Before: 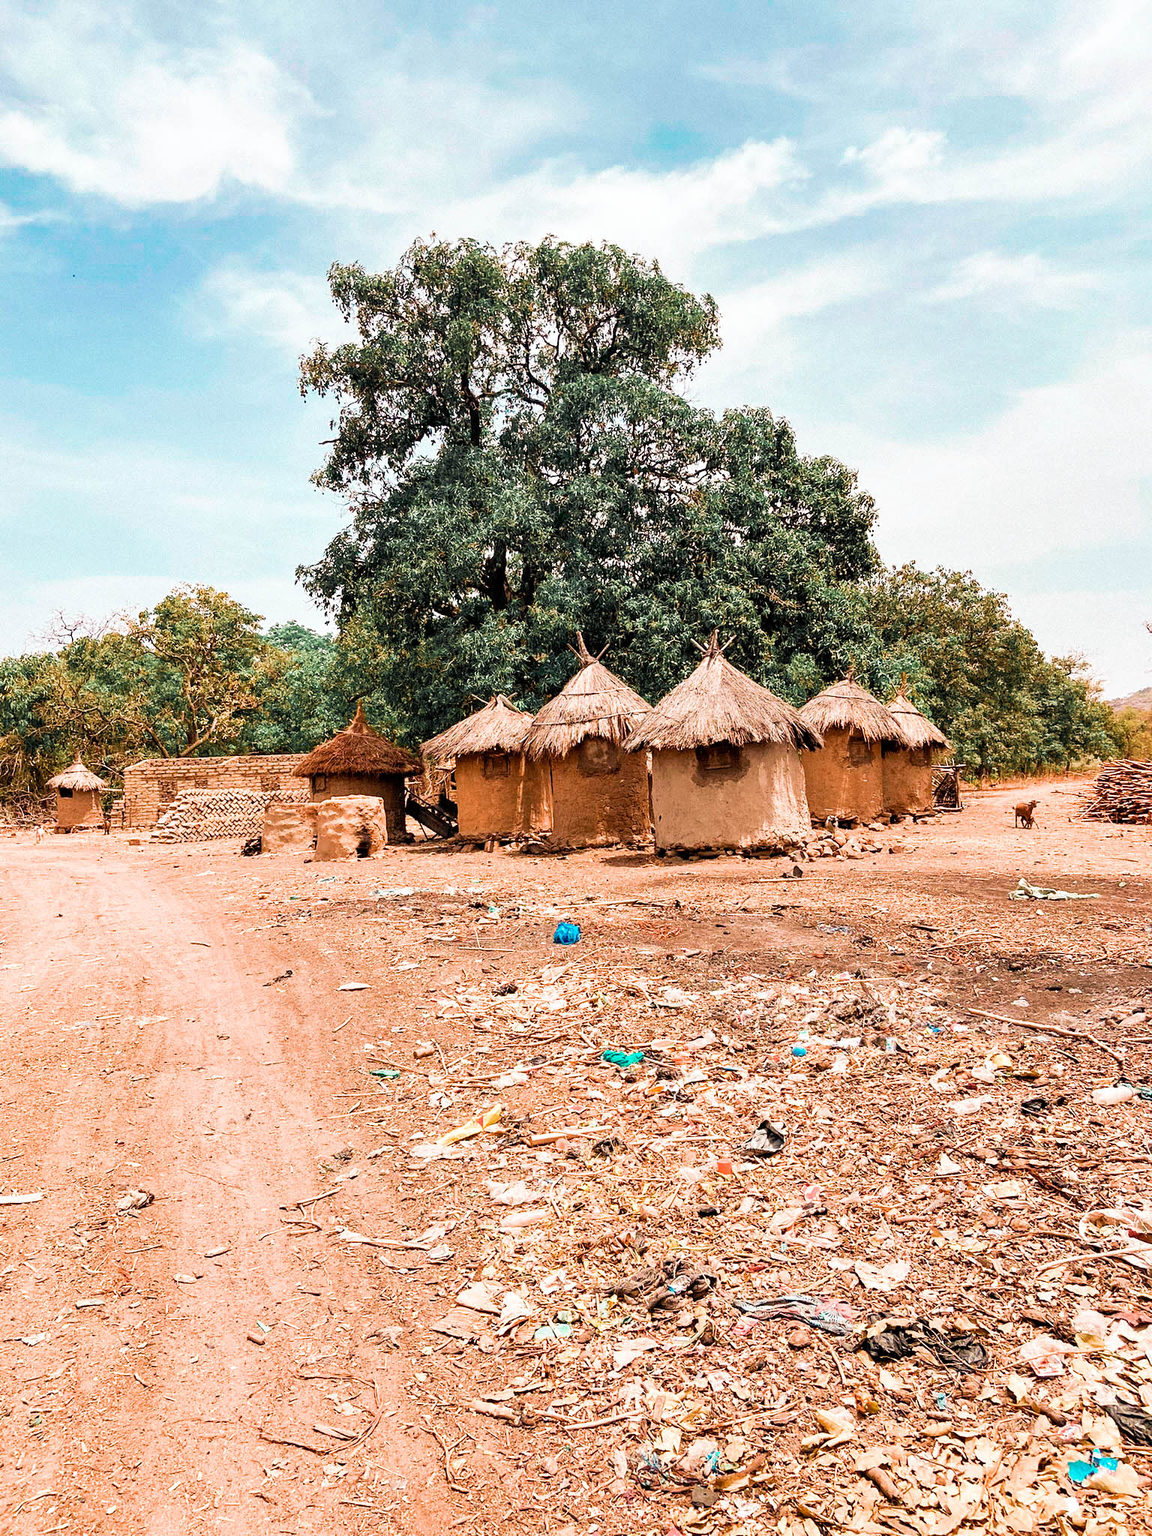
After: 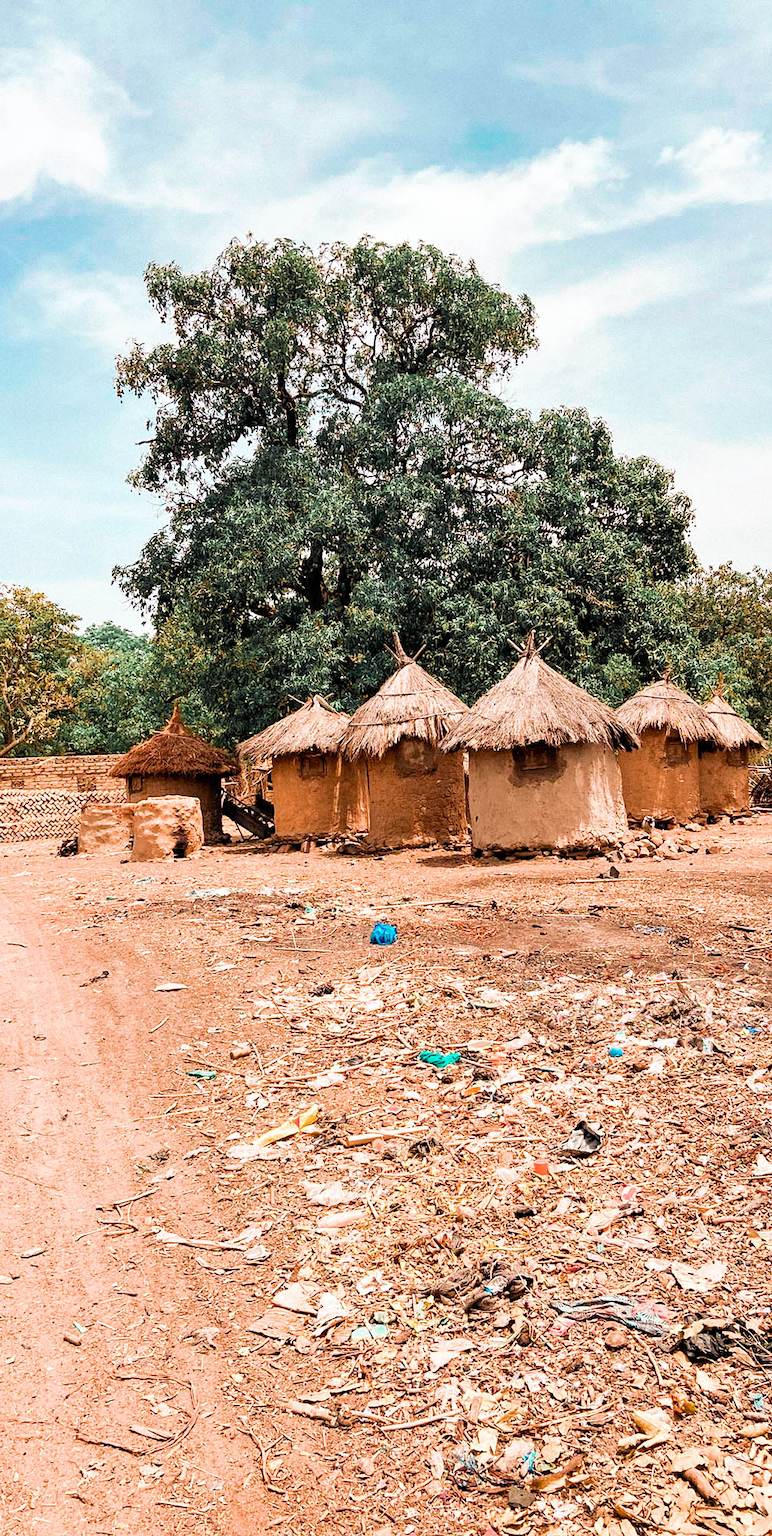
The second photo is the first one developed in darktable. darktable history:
crop and rotate: left 15.956%, right 16.999%
